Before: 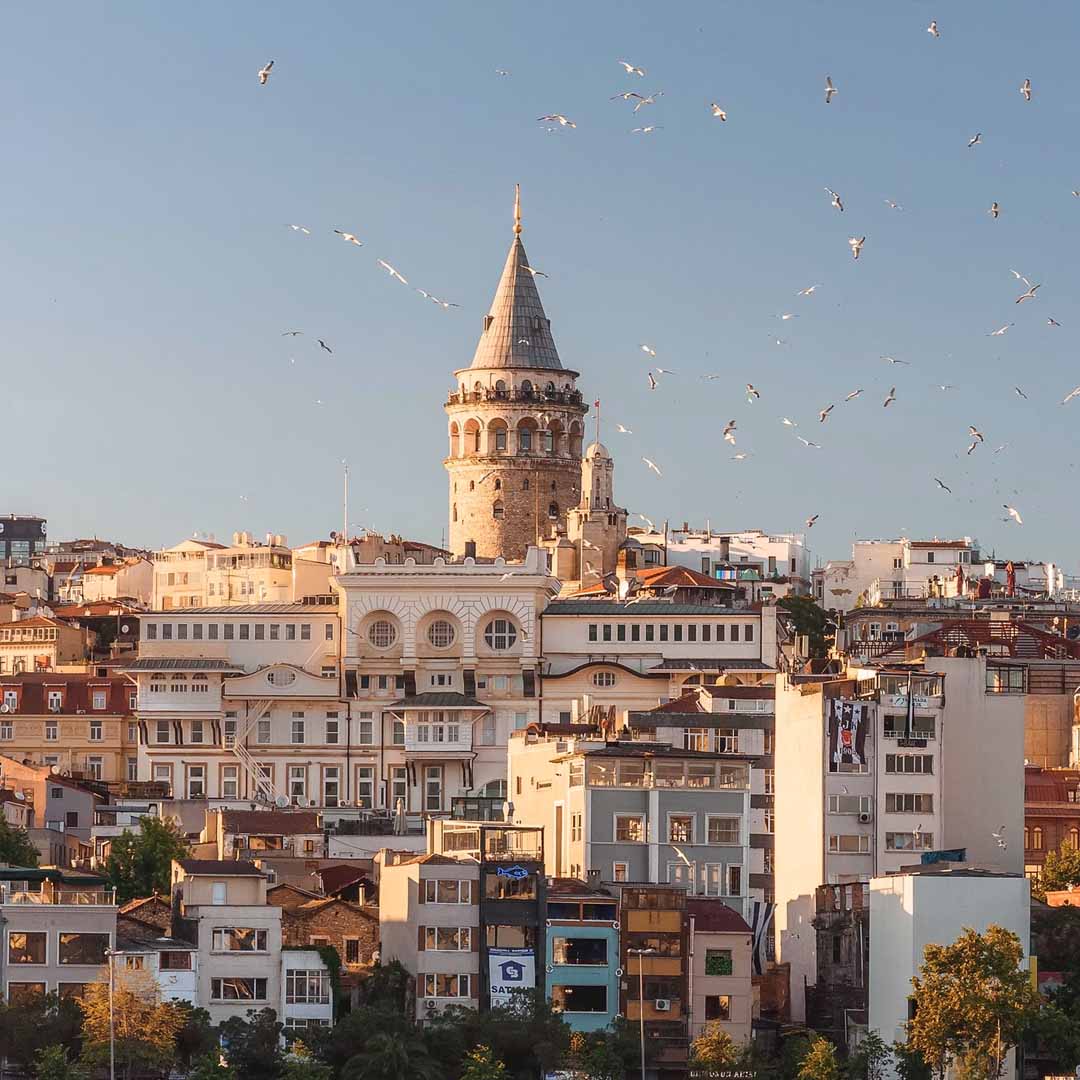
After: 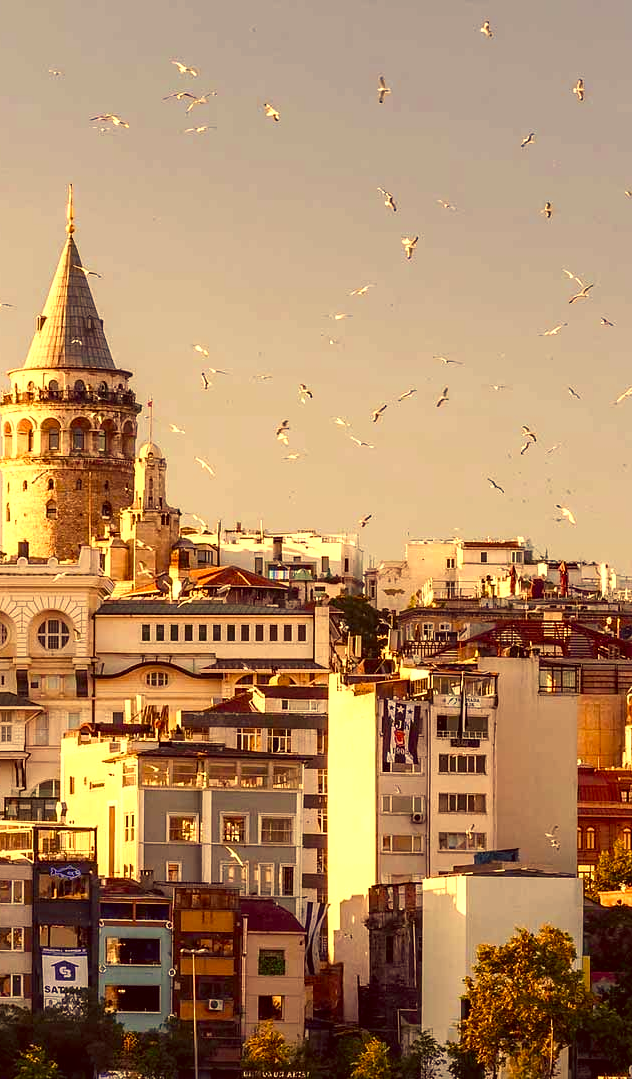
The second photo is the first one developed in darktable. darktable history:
color balance rgb: shadows lift › chroma 2.79%, shadows lift › hue 190.66°, power › hue 171.85°, highlights gain › chroma 2.16%, highlights gain › hue 75.26°, global offset › luminance -0.51%, perceptual saturation grading › highlights -33.8%, perceptual saturation grading › mid-tones 14.98%, perceptual saturation grading › shadows 48.43%, perceptual brilliance grading › highlights 15.68%, perceptual brilliance grading › mid-tones 6.62%, perceptual brilliance grading › shadows -14.98%, global vibrance 11.32%, contrast 5.05%
crop: left 41.402%
color correction: highlights a* 10.12, highlights b* 39.04, shadows a* 14.62, shadows b* 3.37
